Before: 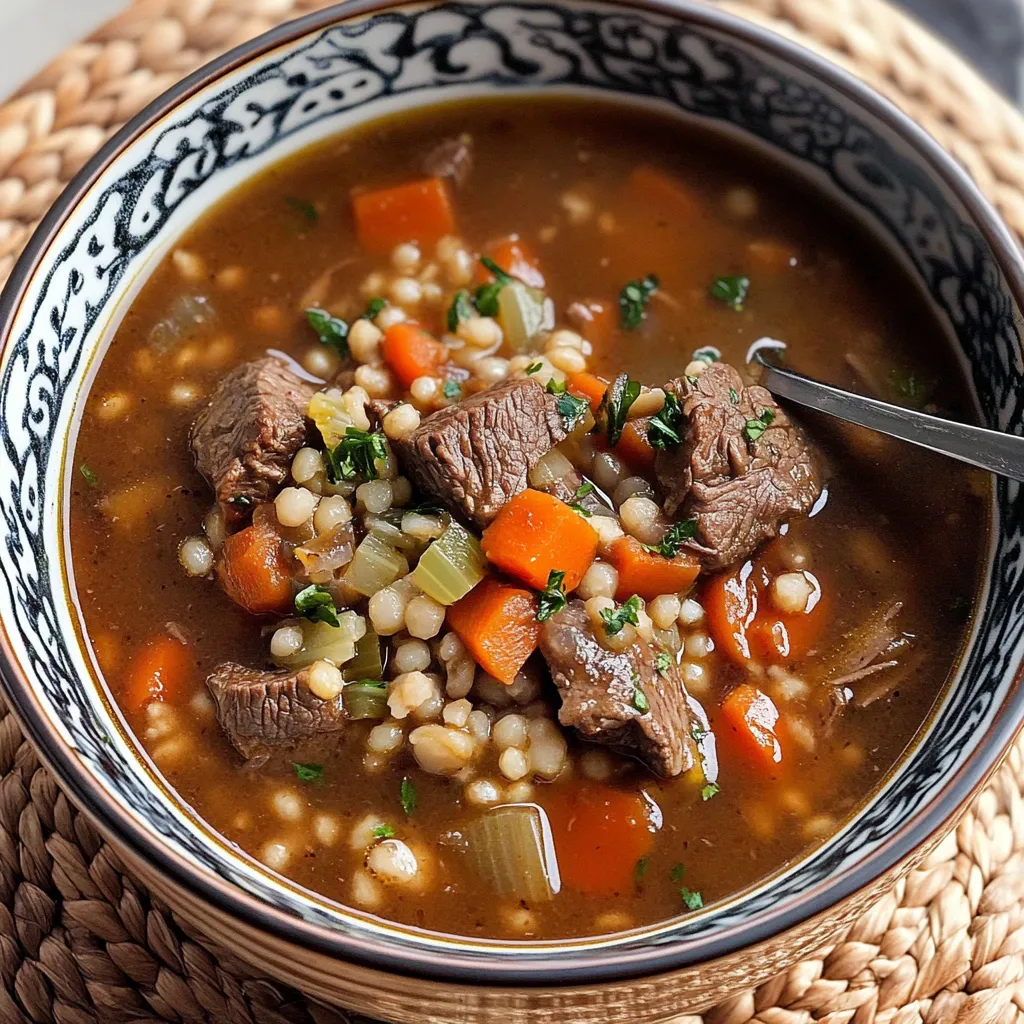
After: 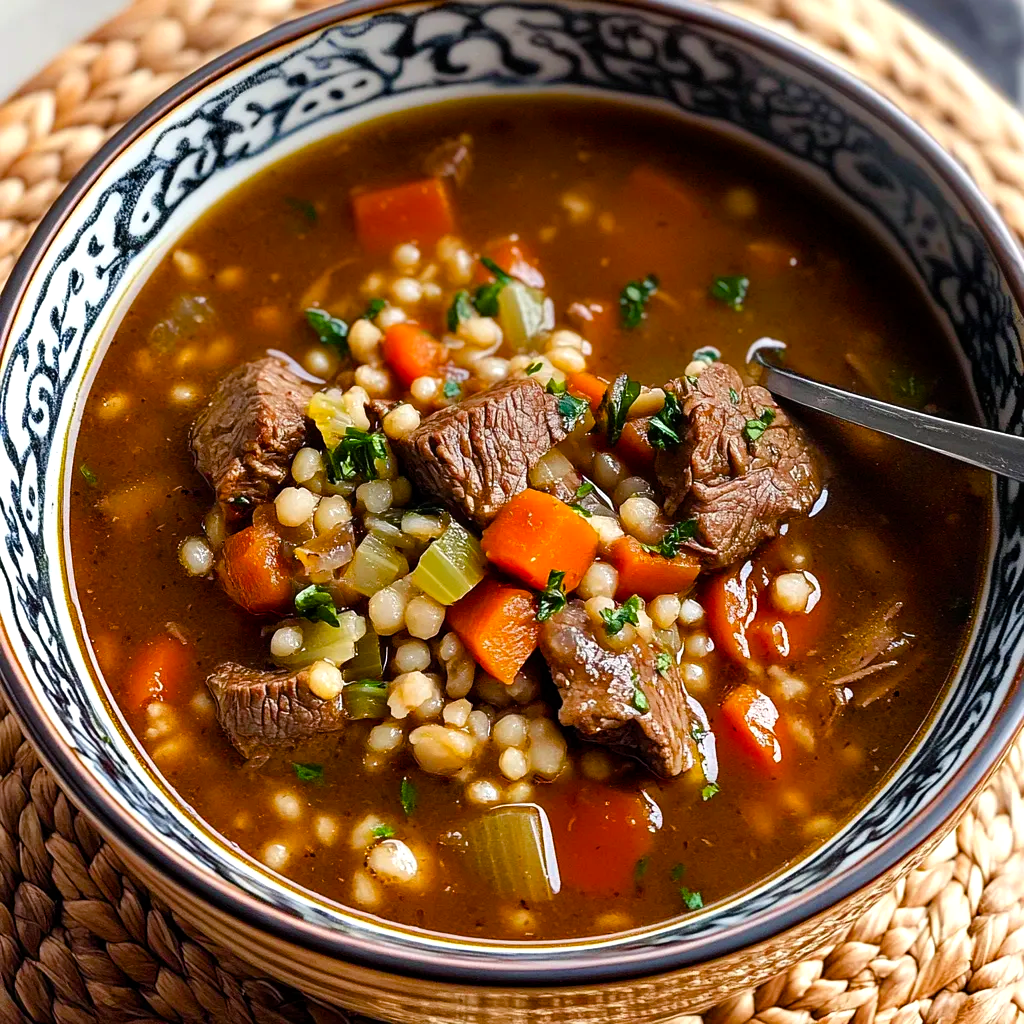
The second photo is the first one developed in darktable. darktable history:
color balance: contrast 10%
color correction: highlights a* -0.182, highlights b* -0.124
color balance rgb: perceptual saturation grading › global saturation 35%, perceptual saturation grading › highlights -25%, perceptual saturation grading › shadows 25%, global vibrance 10%
